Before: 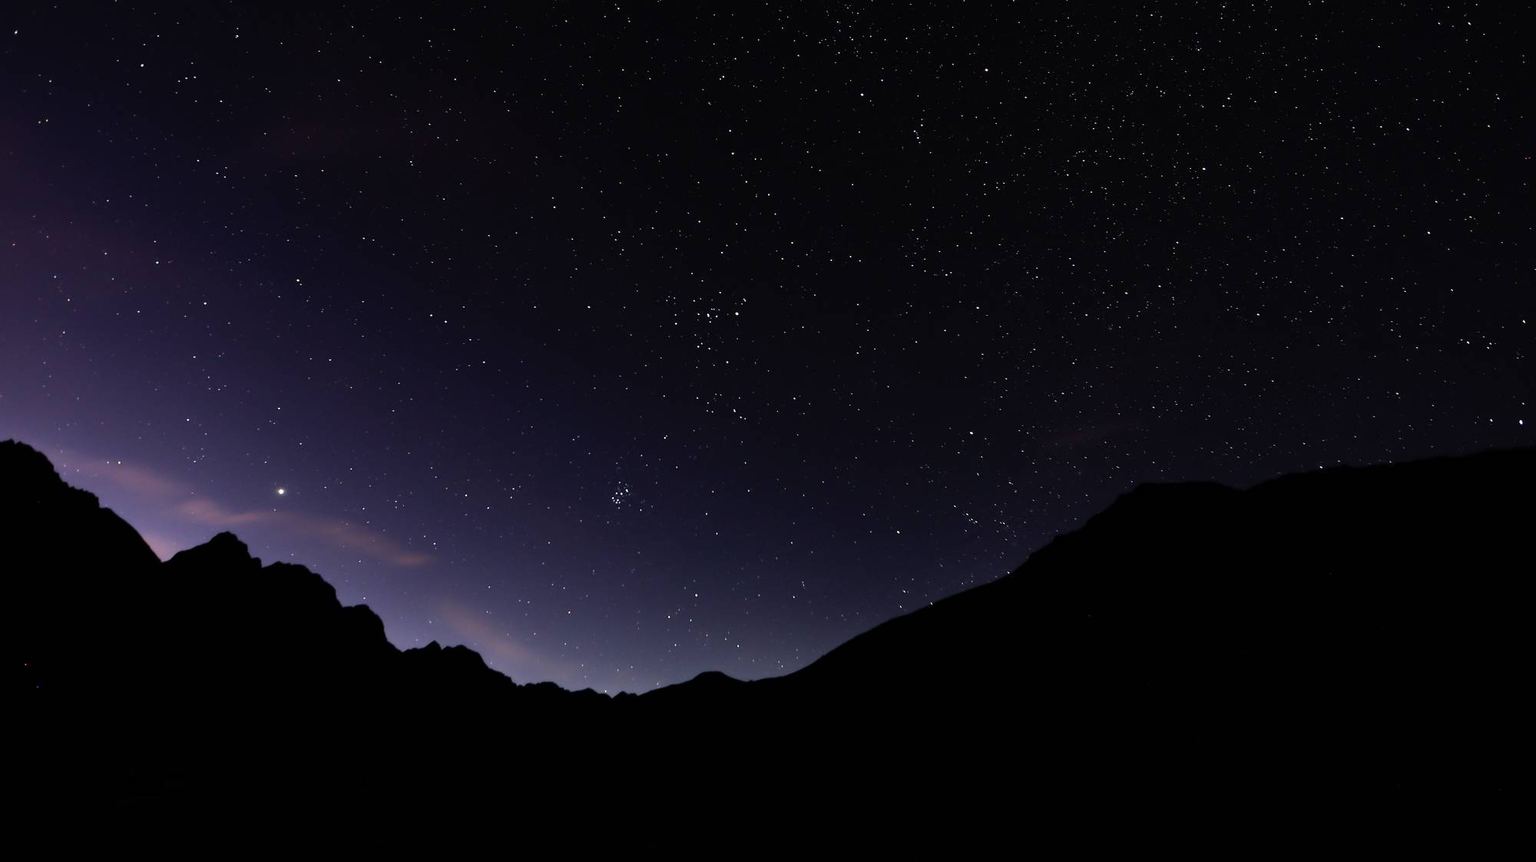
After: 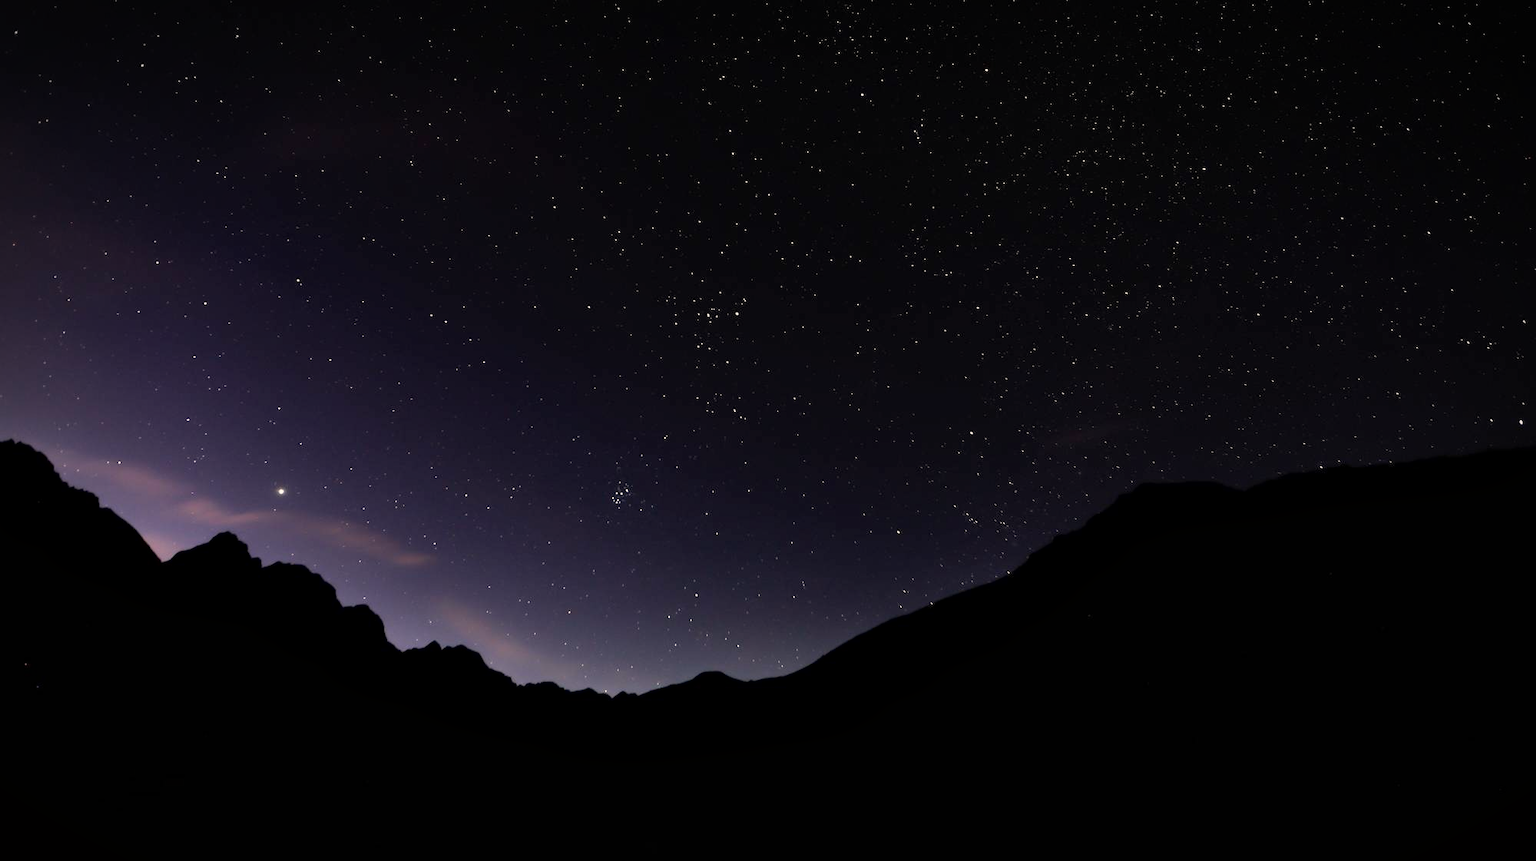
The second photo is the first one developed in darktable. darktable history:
local contrast: mode bilateral grid, contrast 20, coarseness 50, detail 120%, midtone range 0.2
vignetting: automatic ratio true
white balance: red 1.045, blue 0.932
